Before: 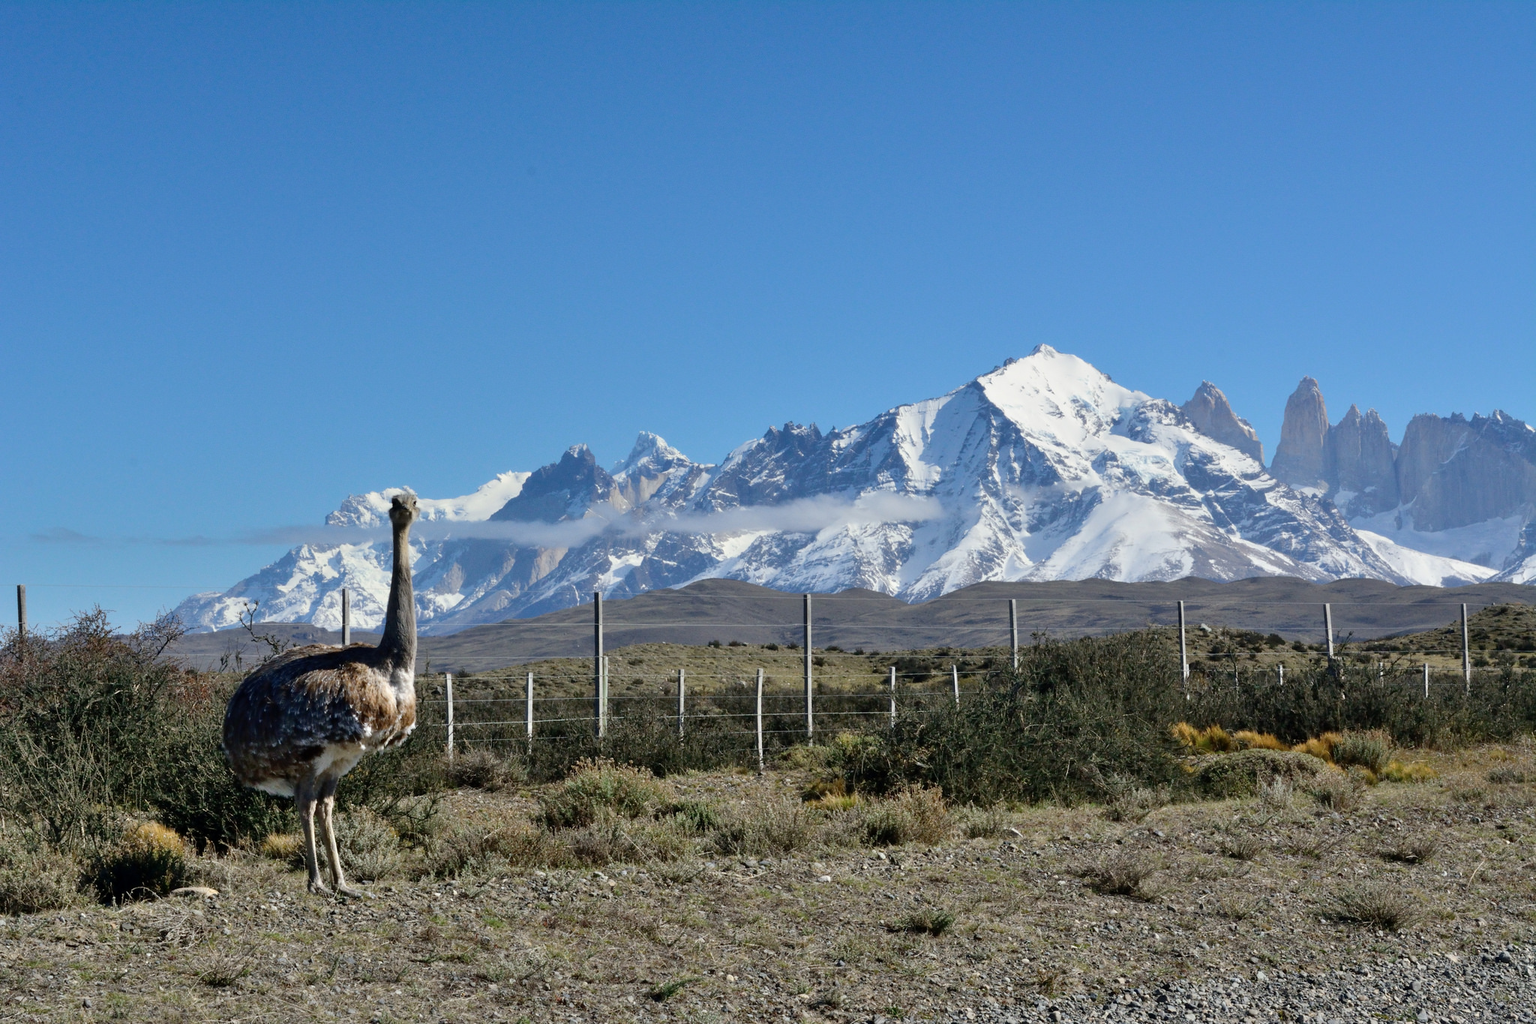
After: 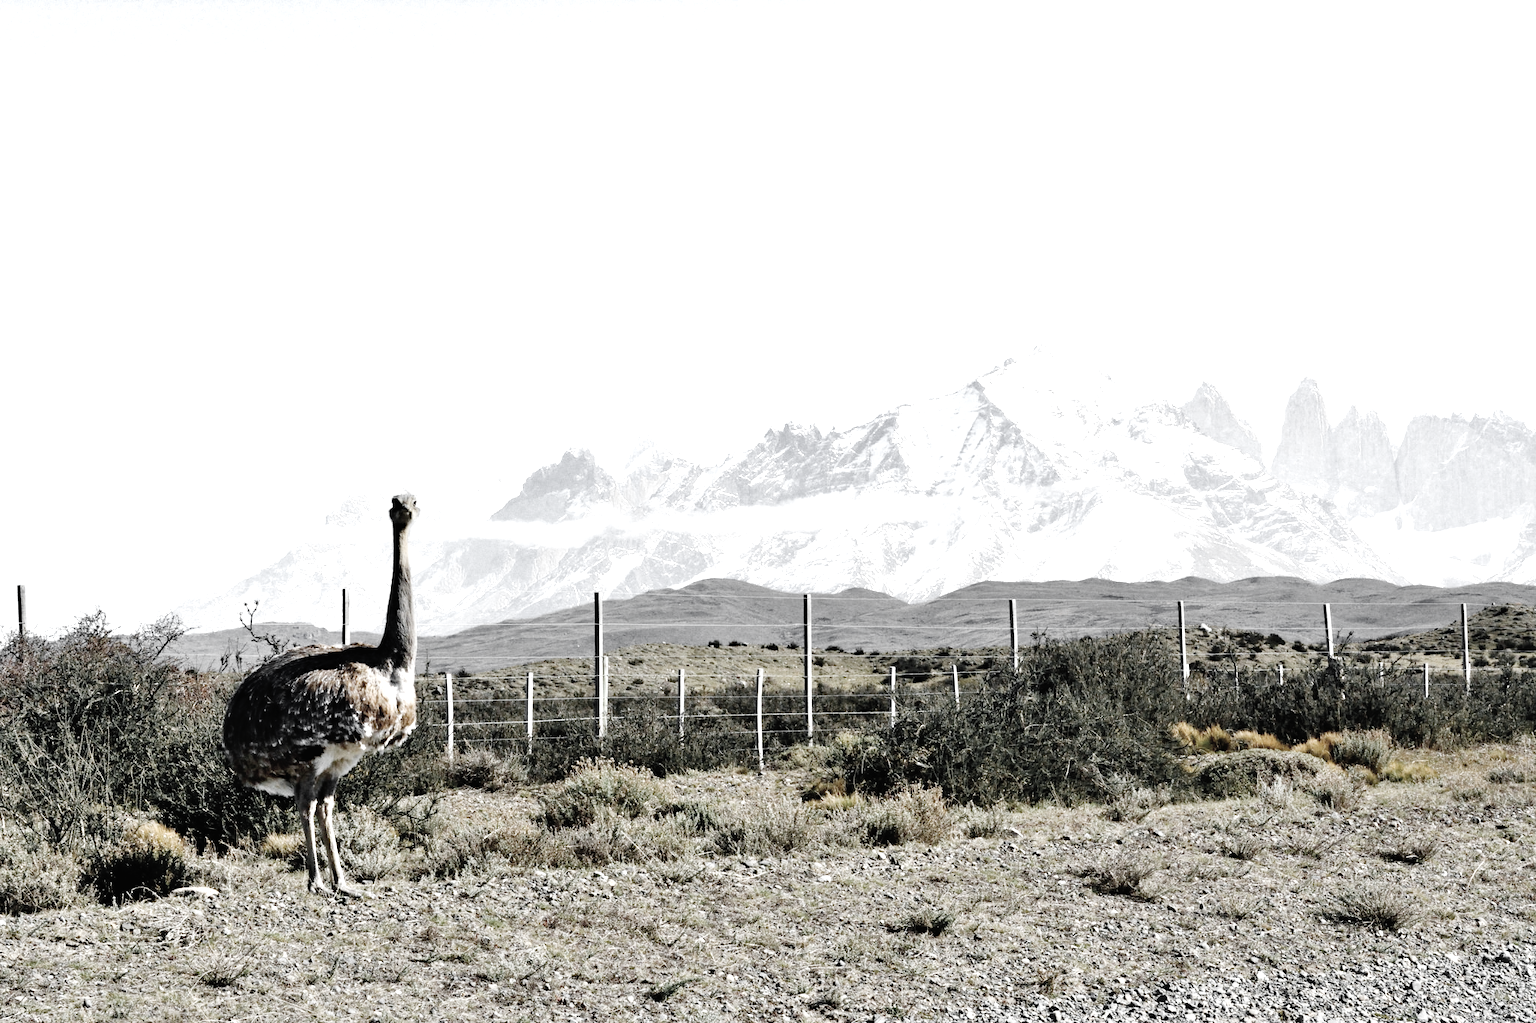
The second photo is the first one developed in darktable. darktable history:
exposure: black level correction 0.001, exposure 1.133 EV, compensate highlight preservation false
haze removal: strength 0.296, distance 0.247, compatibility mode true, adaptive false
contrast equalizer: y [[0.502, 0.505, 0.512, 0.529, 0.564, 0.588], [0.5 ×6], [0.502, 0.505, 0.512, 0.529, 0.564, 0.588], [0, 0.001, 0.001, 0.004, 0.008, 0.011], [0, 0.001, 0.001, 0.004, 0.008, 0.011]], mix -0.311
color zones: curves: ch0 [(0, 0.613) (0.01, 0.613) (0.245, 0.448) (0.498, 0.529) (0.642, 0.665) (0.879, 0.777) (0.99, 0.613)]; ch1 [(0, 0.035) (0.121, 0.189) (0.259, 0.197) (0.415, 0.061) (0.589, 0.022) (0.732, 0.022) (0.857, 0.026) (0.991, 0.053)]
tone curve: curves: ch0 [(0, 0.01) (0.133, 0.057) (0.338, 0.327) (0.494, 0.55) (0.726, 0.807) (1, 1)]; ch1 [(0, 0) (0.346, 0.324) (0.45, 0.431) (0.5, 0.5) (0.522, 0.517) (0.543, 0.578) (1, 1)]; ch2 [(0, 0) (0.44, 0.424) (0.501, 0.499) (0.564, 0.611) (0.622, 0.667) (0.707, 0.746) (1, 1)], preserve colors none
